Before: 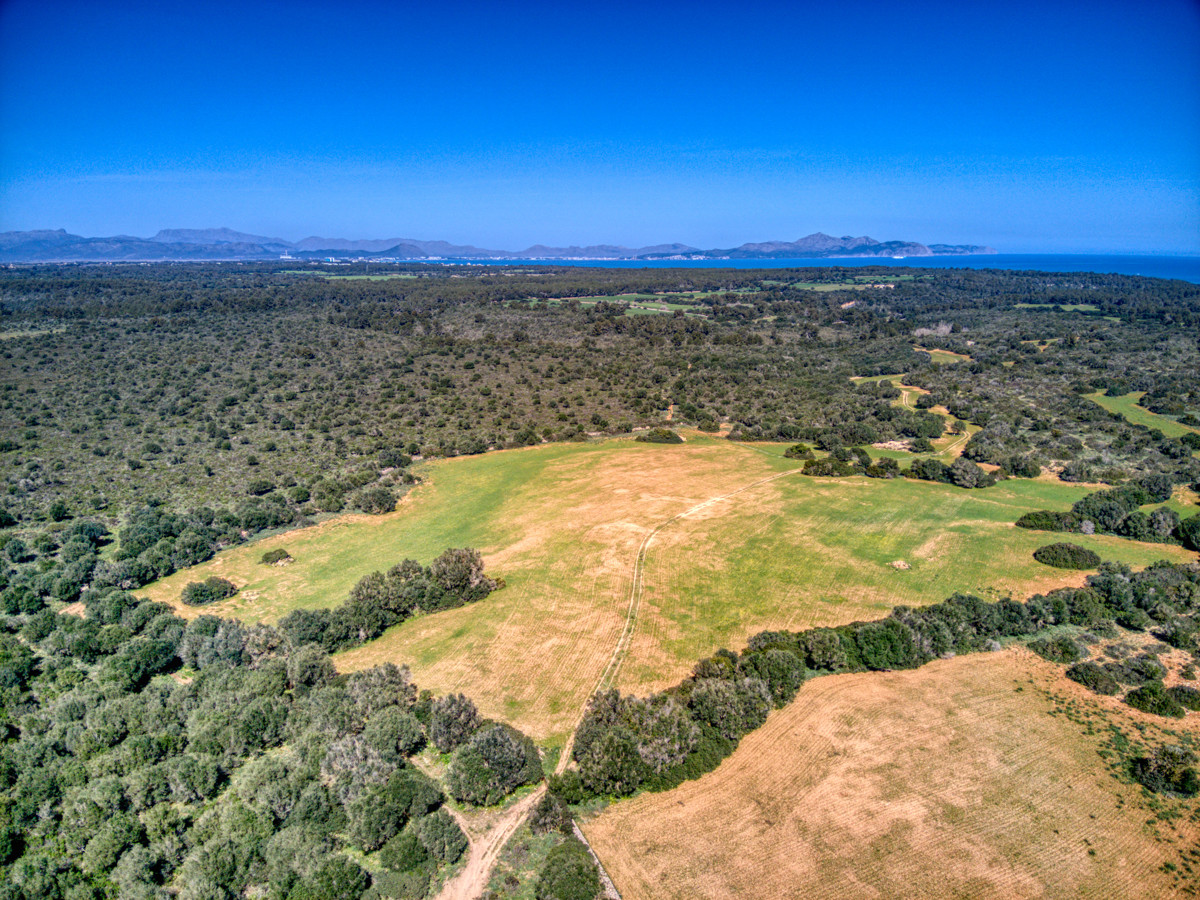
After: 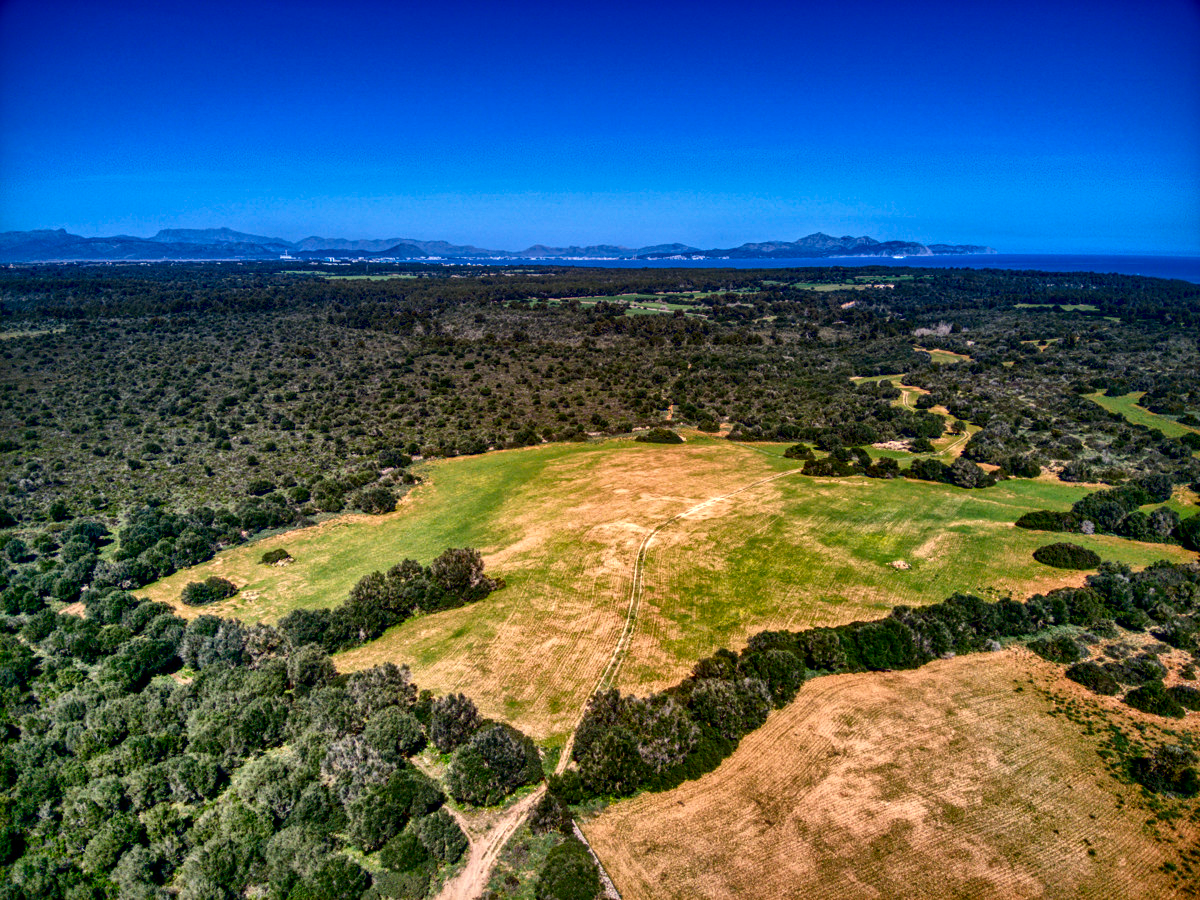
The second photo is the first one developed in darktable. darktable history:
contrast brightness saturation: brightness -0.252, saturation 0.201
local contrast: mode bilateral grid, contrast 25, coarseness 60, detail 151%, midtone range 0.2
